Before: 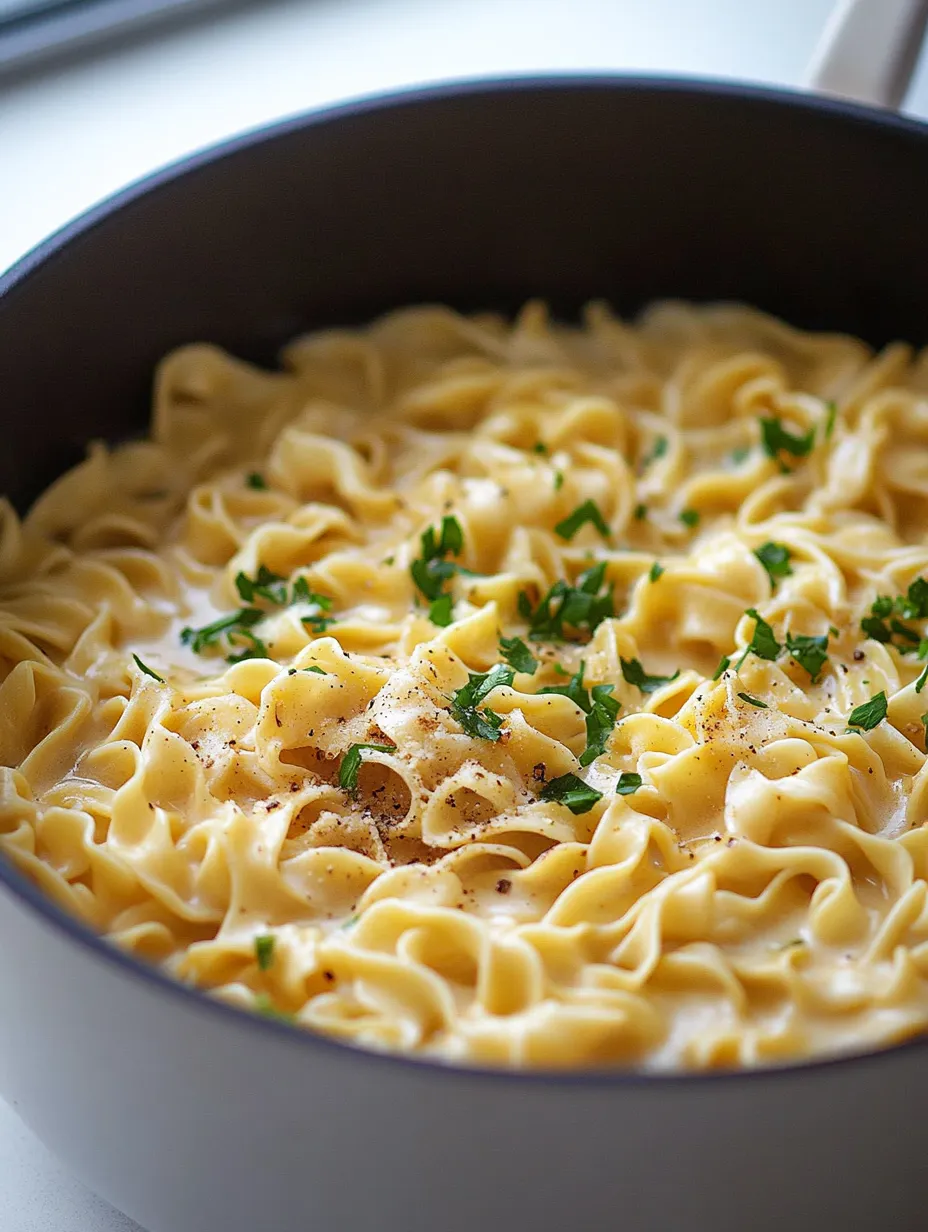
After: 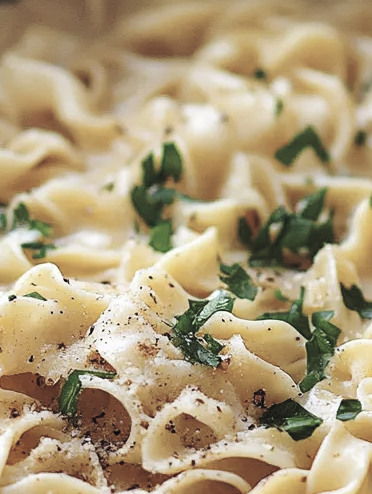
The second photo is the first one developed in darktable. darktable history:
crop: left 30.179%, top 30.401%, right 29.695%, bottom 29.422%
base curve: curves: ch0 [(0, 0) (0.073, 0.04) (0.157, 0.139) (0.492, 0.492) (0.758, 0.758) (1, 1)], preserve colors none
shadows and highlights: radius 133.3, soften with gaussian
contrast brightness saturation: brightness 0.189, saturation -0.507
